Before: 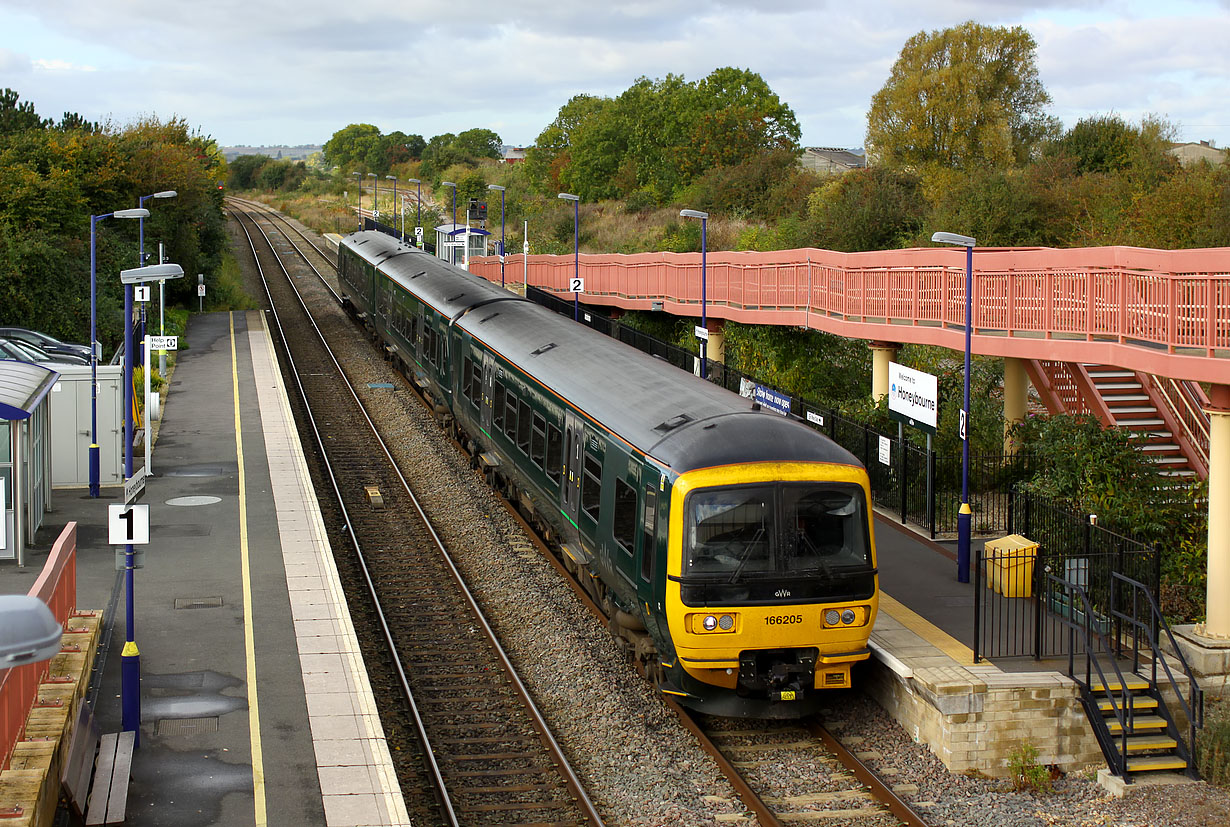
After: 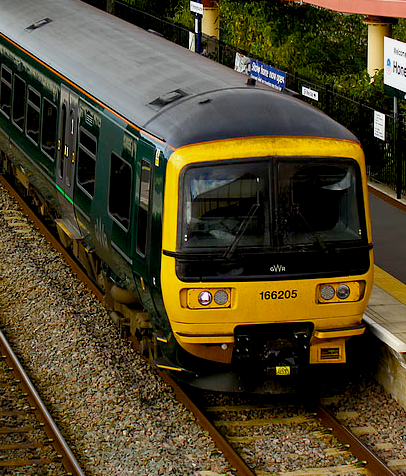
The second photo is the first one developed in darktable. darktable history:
color balance rgb: shadows fall-off 100.501%, perceptual saturation grading › global saturation 45.398%, perceptual saturation grading › highlights -50.404%, perceptual saturation grading › shadows 30.878%, mask middle-gray fulcrum 22.415%
exposure: black level correction 0.009, exposure -0.159 EV, compensate highlight preservation false
crop: left 41.09%, top 39.391%, right 25.824%, bottom 3.051%
